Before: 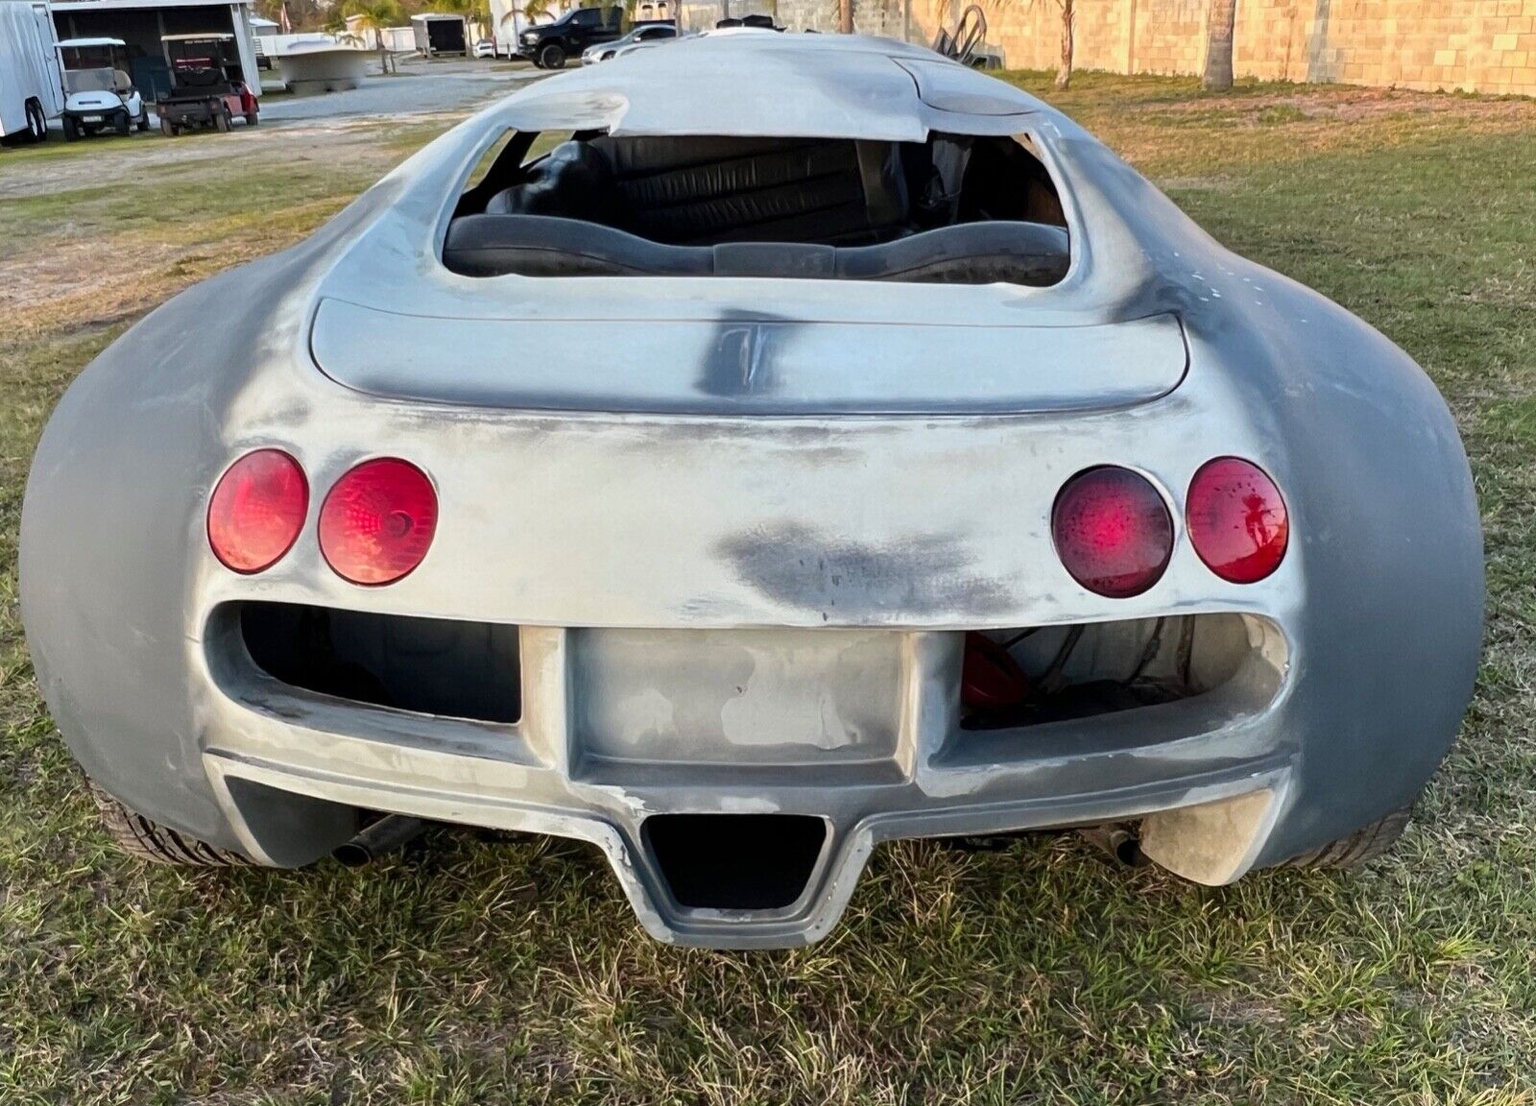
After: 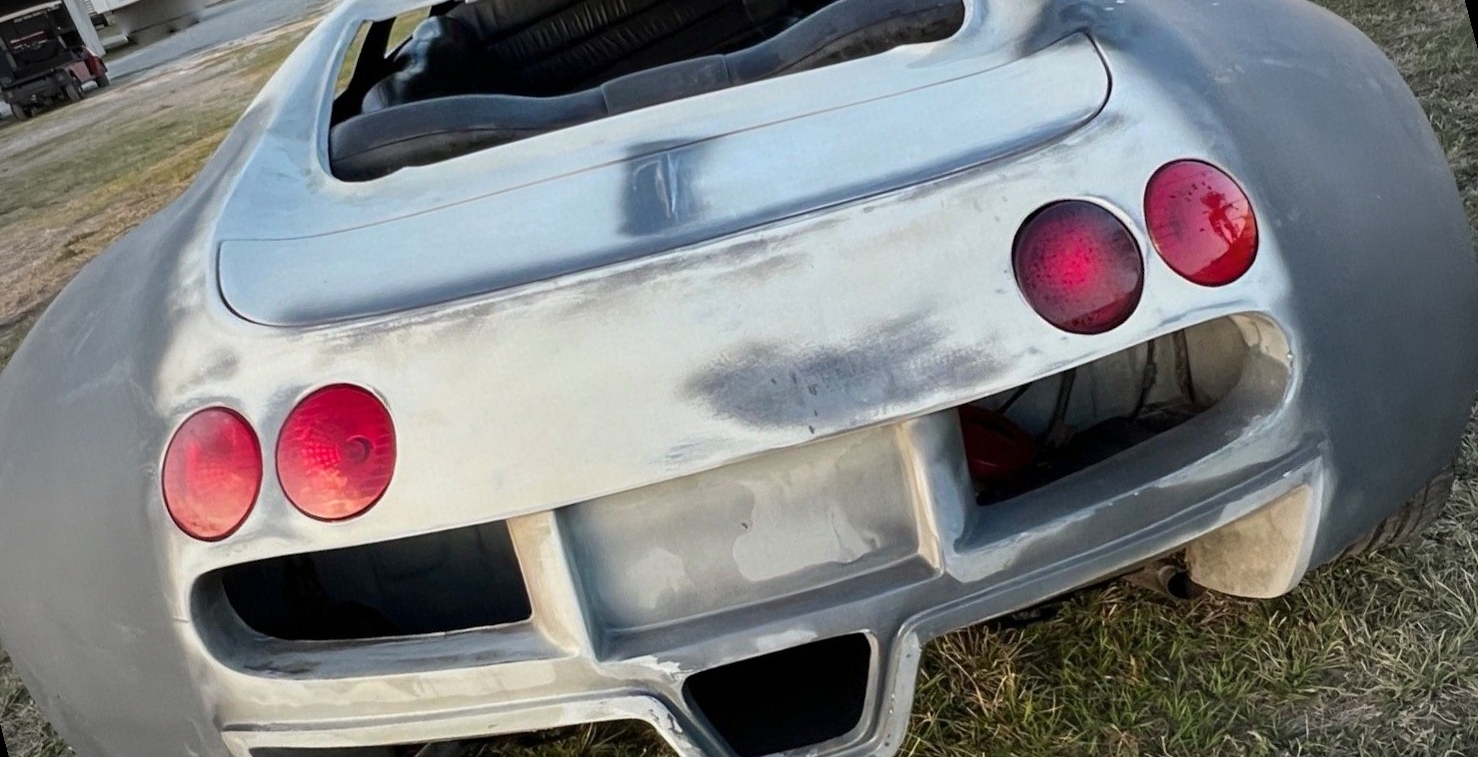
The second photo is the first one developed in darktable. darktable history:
vignetting: fall-off start 67.15%, brightness -0.442, saturation -0.691, width/height ratio 1.011, unbound false
rotate and perspective: rotation -14.8°, crop left 0.1, crop right 0.903, crop top 0.25, crop bottom 0.748
